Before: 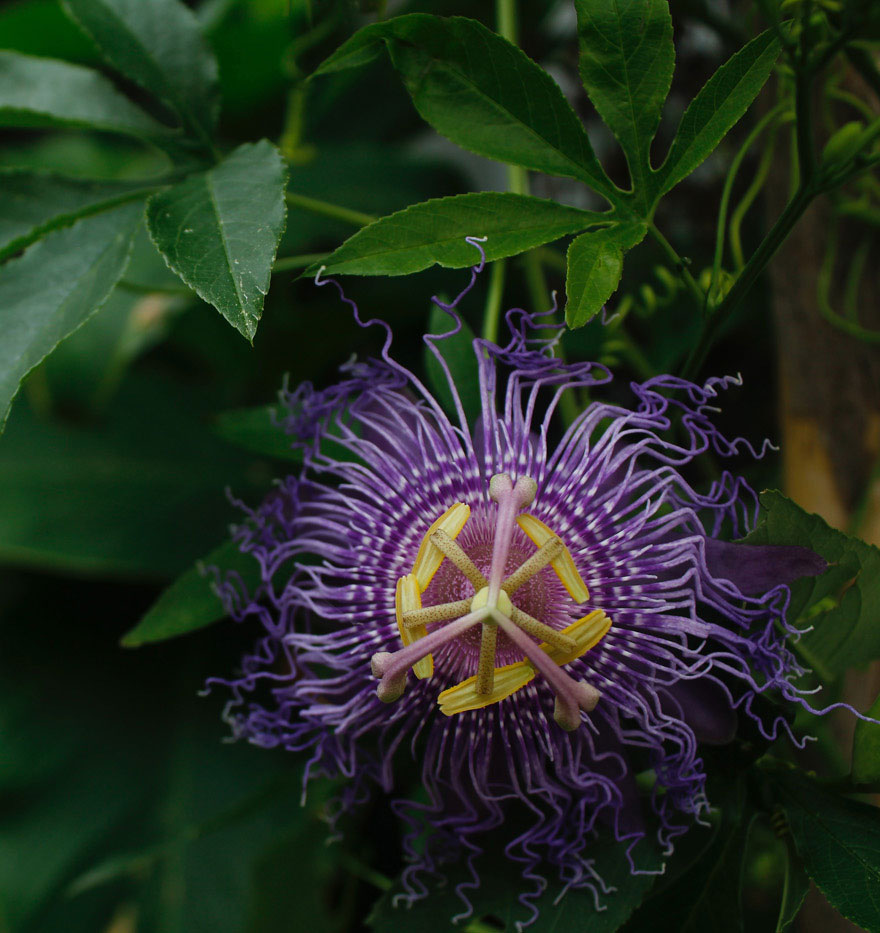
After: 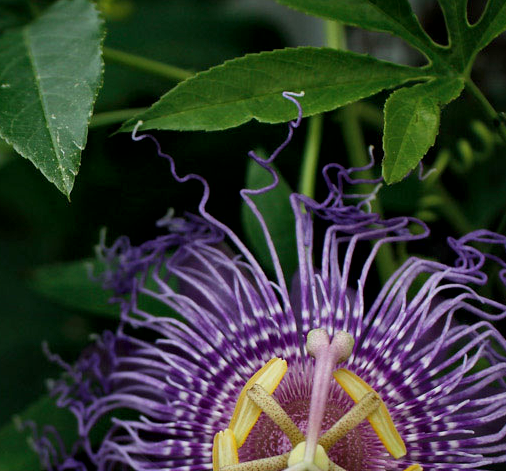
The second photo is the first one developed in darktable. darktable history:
local contrast: mode bilateral grid, contrast 50, coarseness 50, detail 150%, midtone range 0.2
crop: left 20.834%, top 15.638%, right 21.563%, bottom 33.823%
